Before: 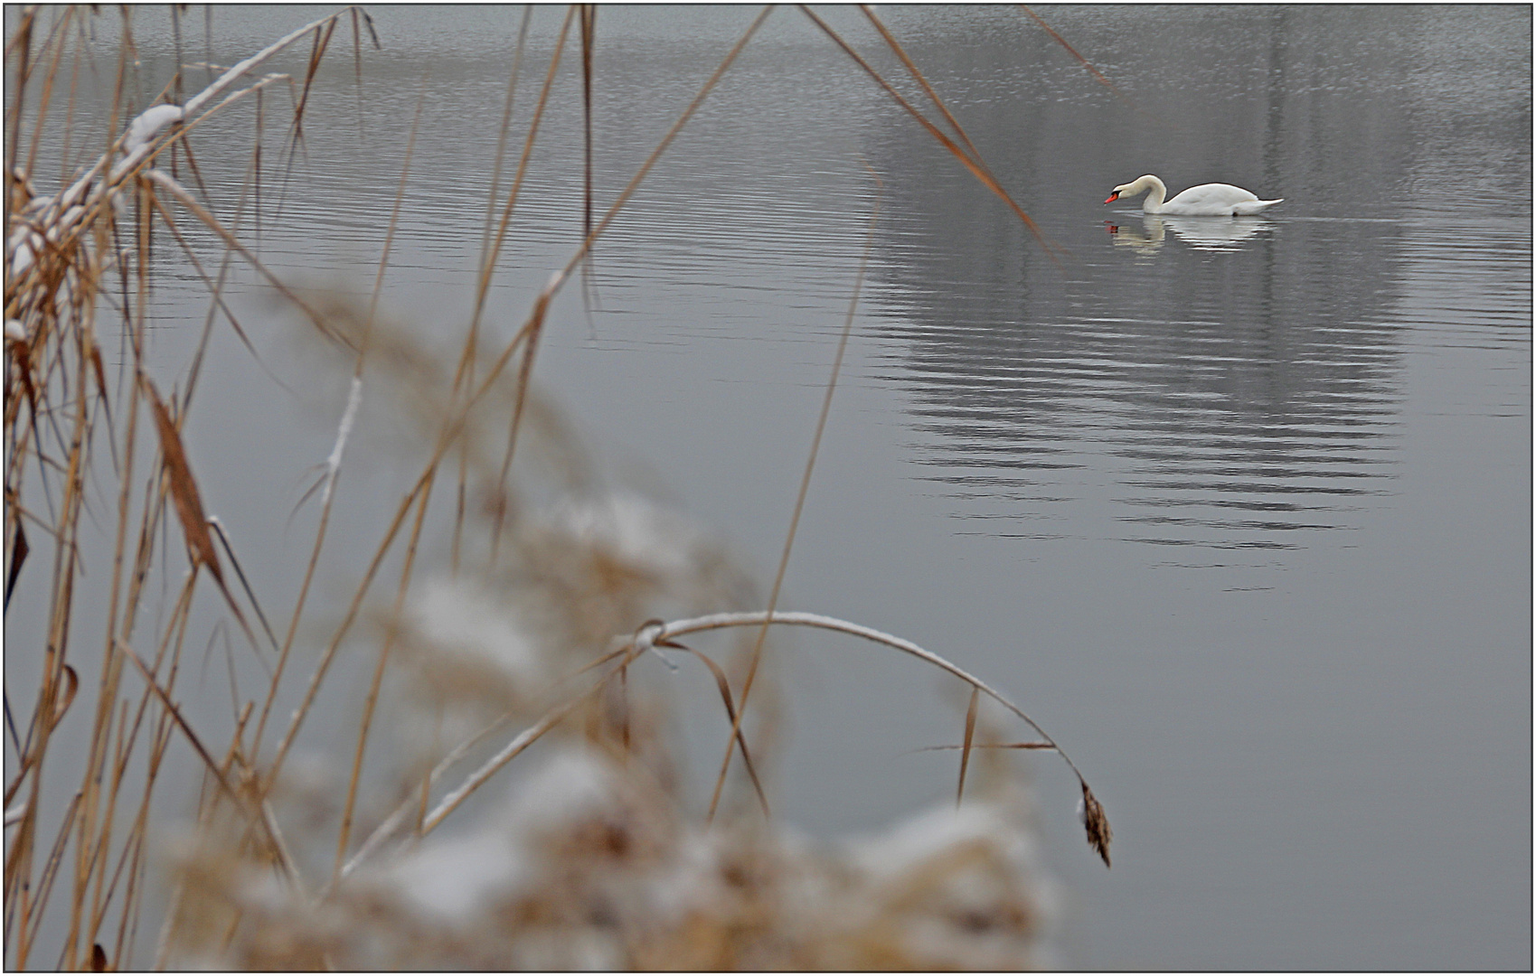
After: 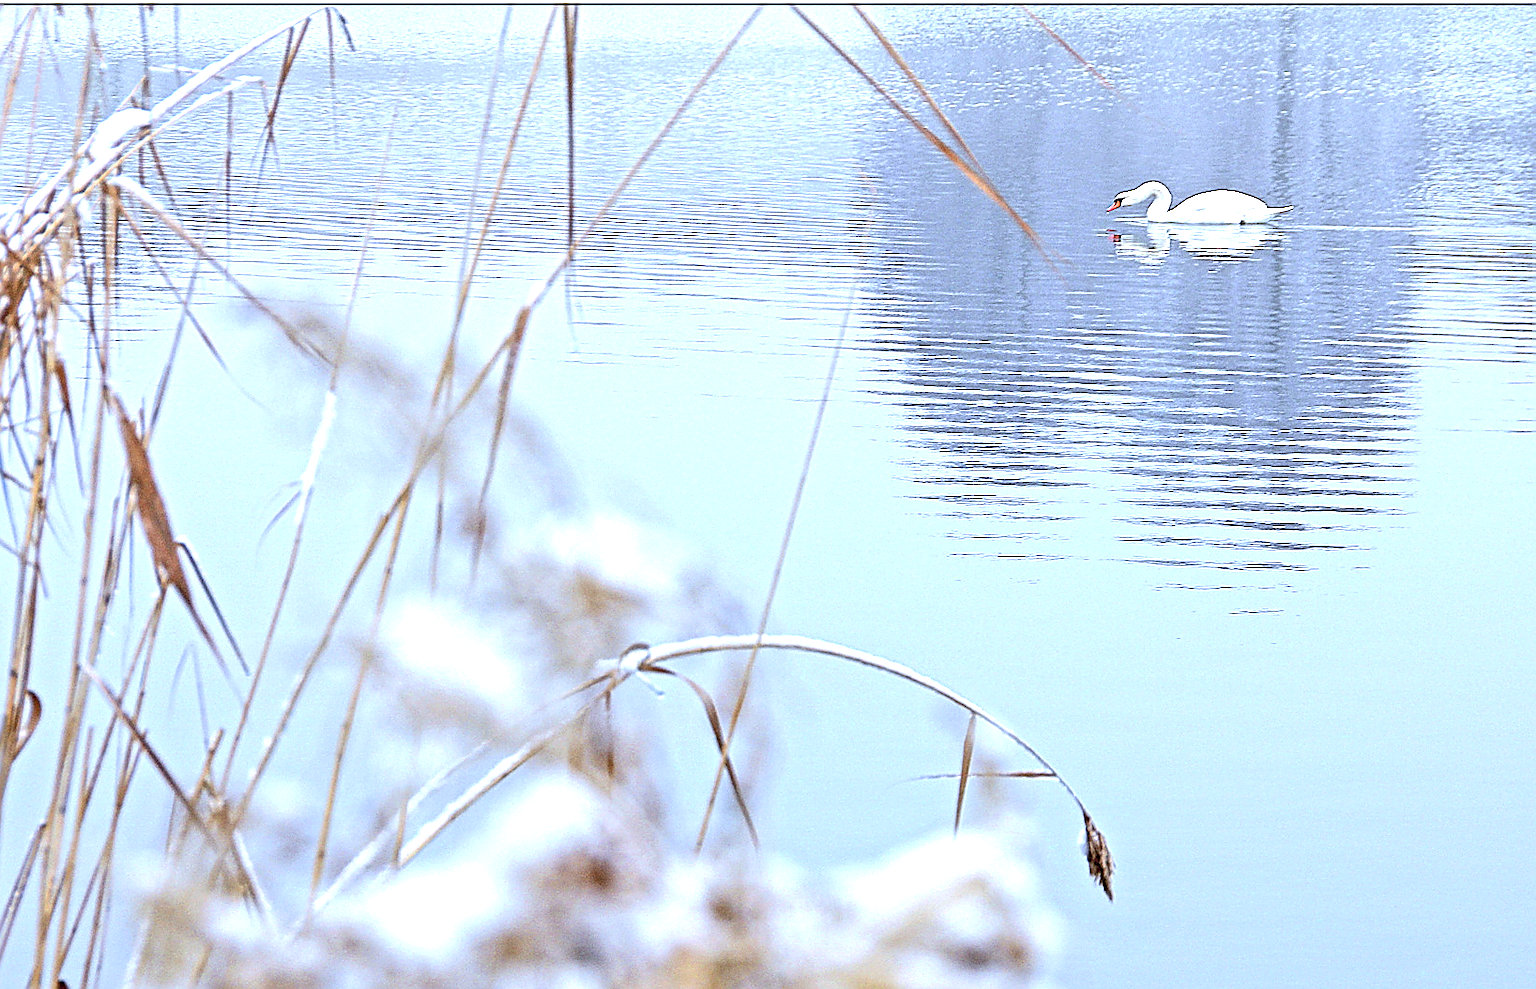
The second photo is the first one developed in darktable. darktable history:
local contrast: on, module defaults
sharpen: radius 1.4, amount 1.25, threshold 0.7
exposure: black level correction 0.001, exposure 1.84 EV, compensate highlight preservation false
white balance: red 0.871, blue 1.249
crop and rotate: left 2.536%, right 1.107%, bottom 2.246%
